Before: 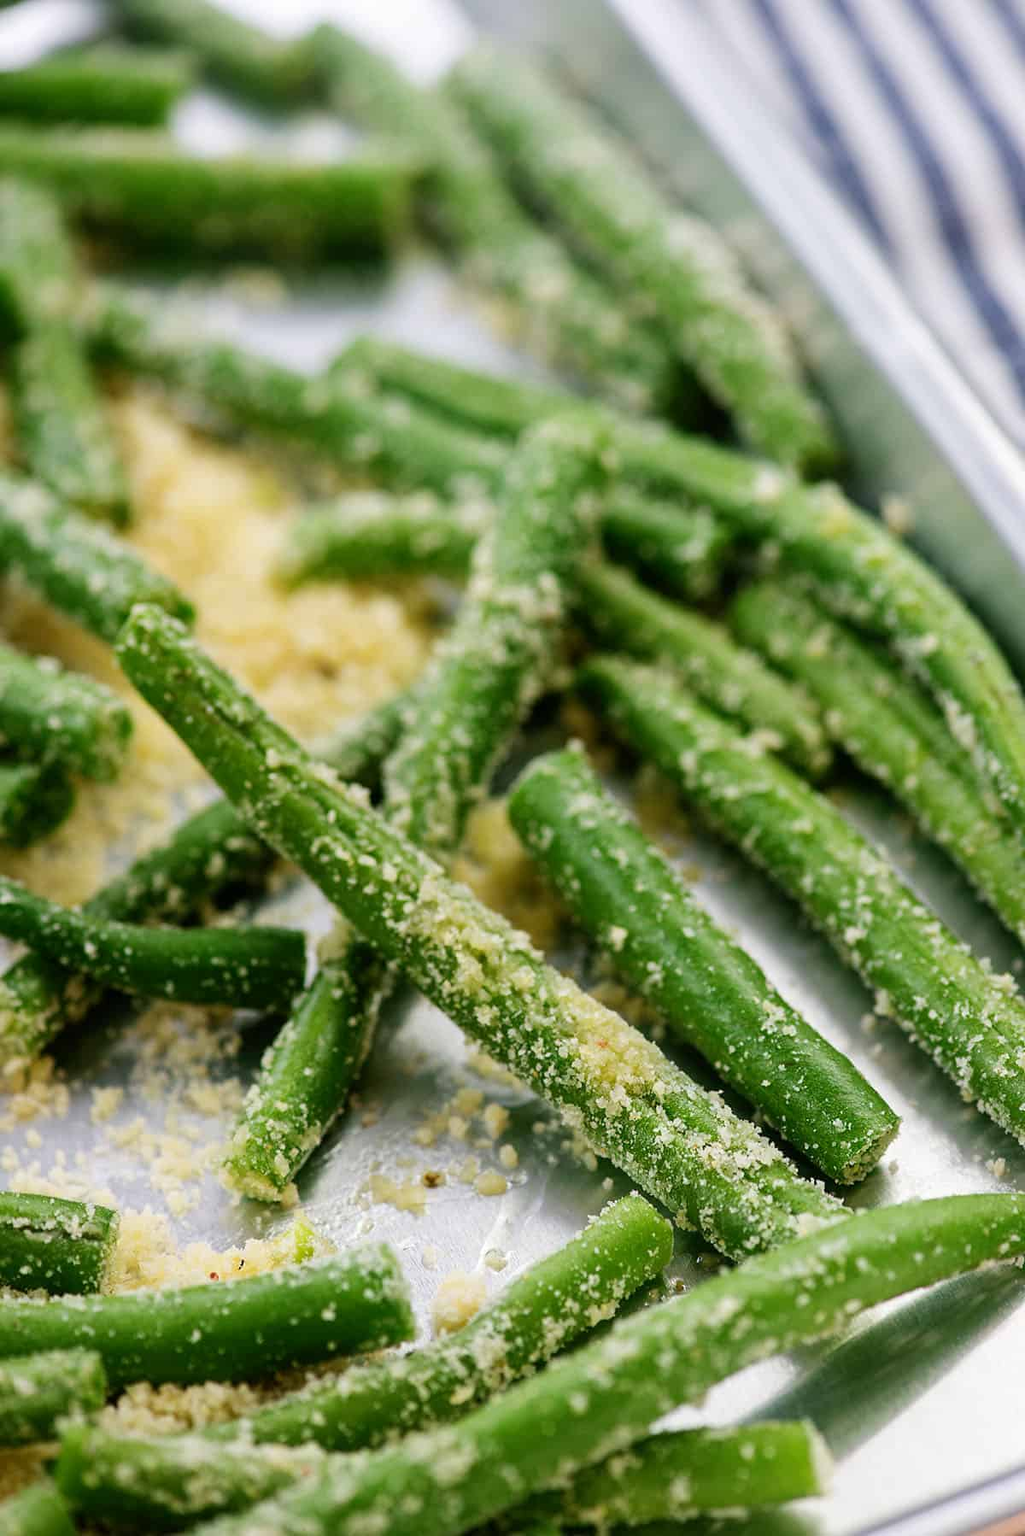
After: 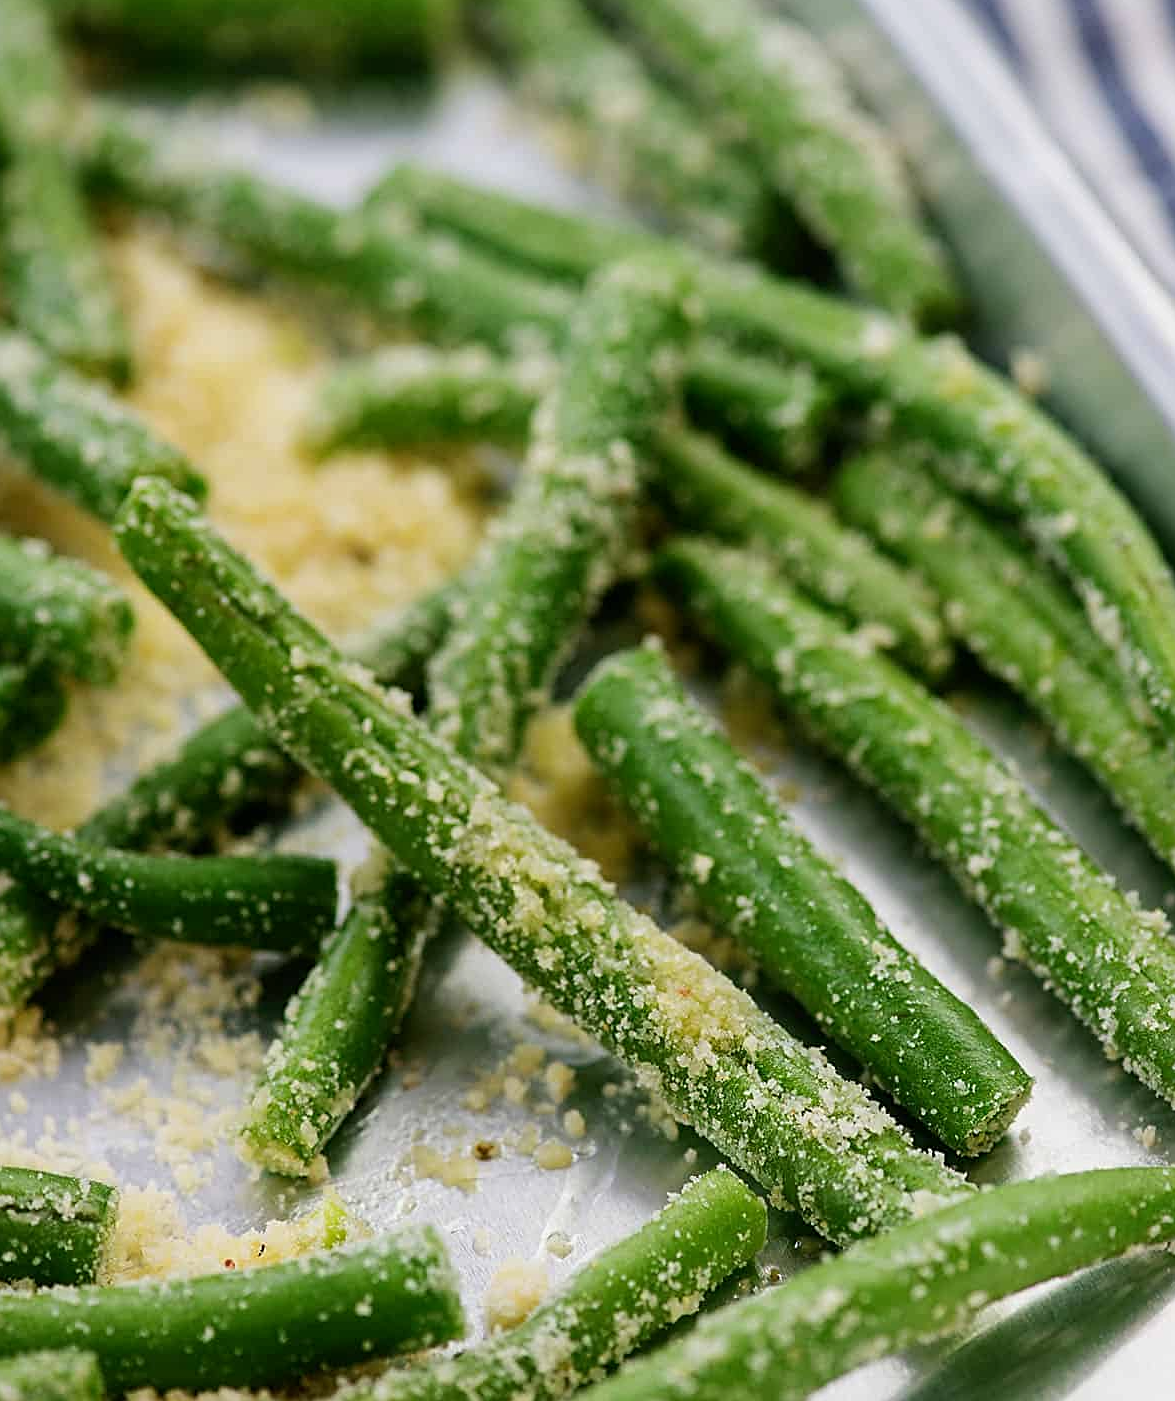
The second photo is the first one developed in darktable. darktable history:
crop and rotate: left 1.814%, top 12.818%, right 0.25%, bottom 9.225%
sharpen: on, module defaults
exposure: exposure -0.157 EV, compensate highlight preservation false
contrast brightness saturation: contrast 0.05
